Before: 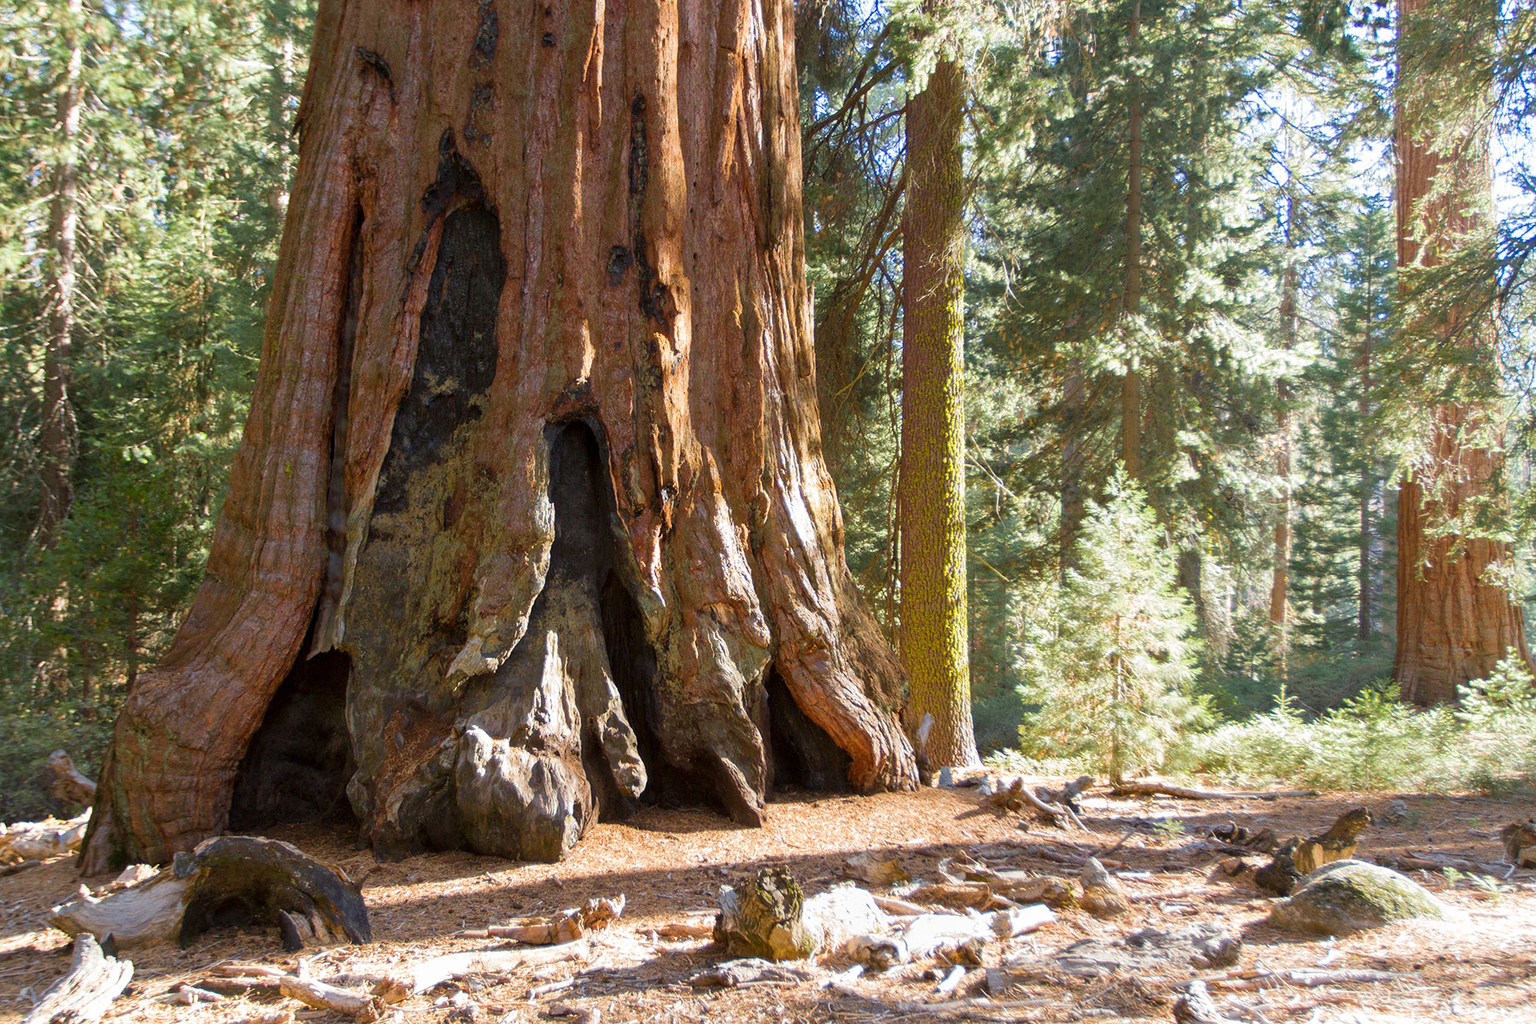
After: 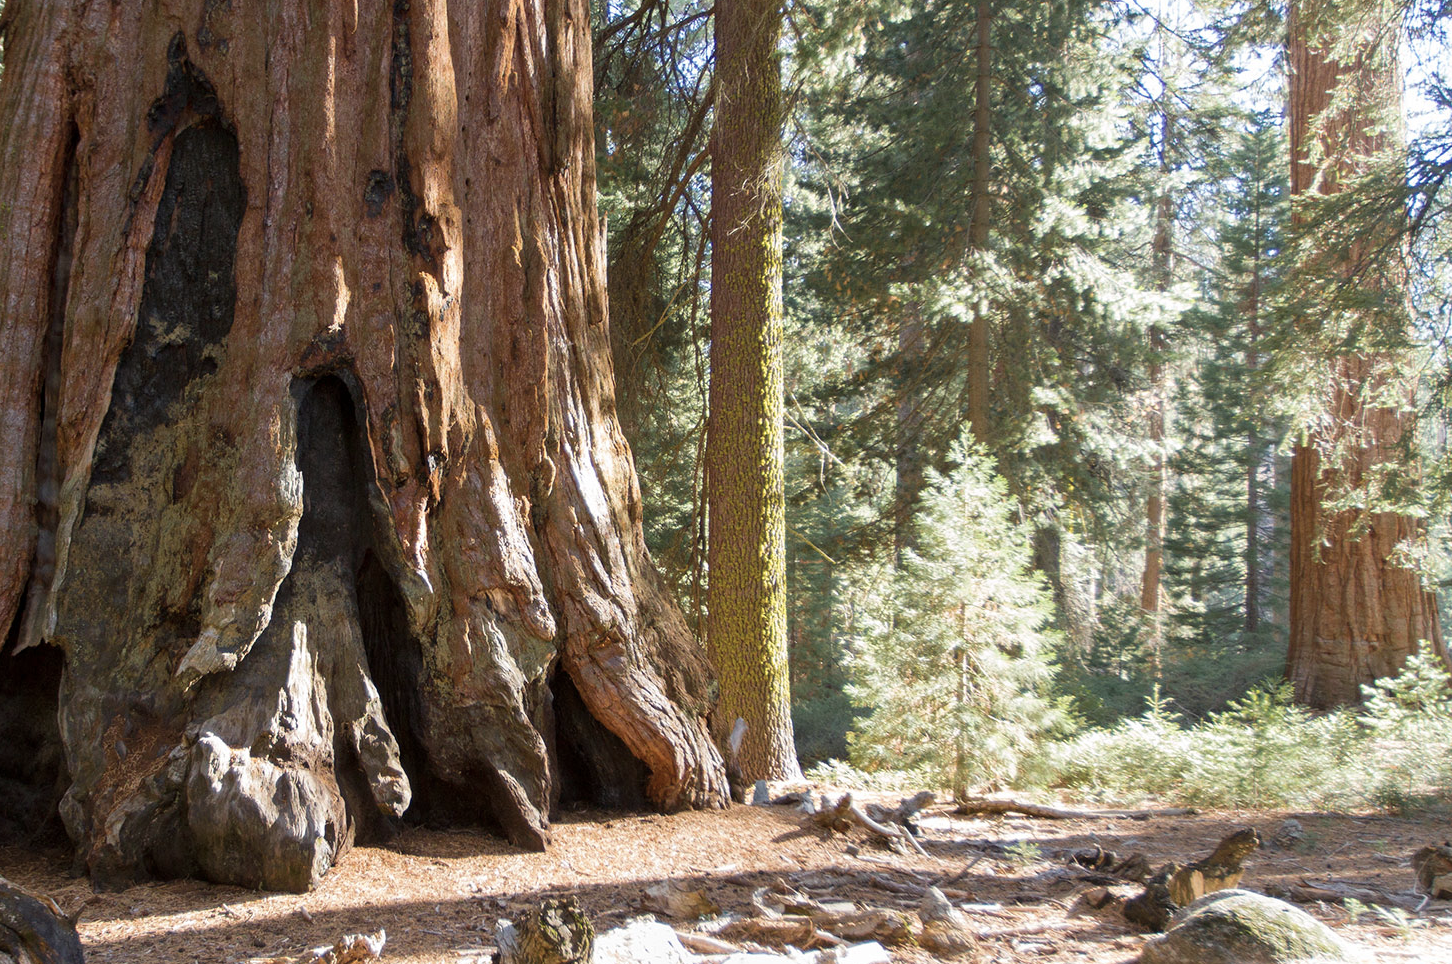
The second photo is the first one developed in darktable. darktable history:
crop: left 19.282%, top 9.915%, bottom 9.681%
contrast brightness saturation: contrast 0.06, brightness -0.007, saturation -0.249
